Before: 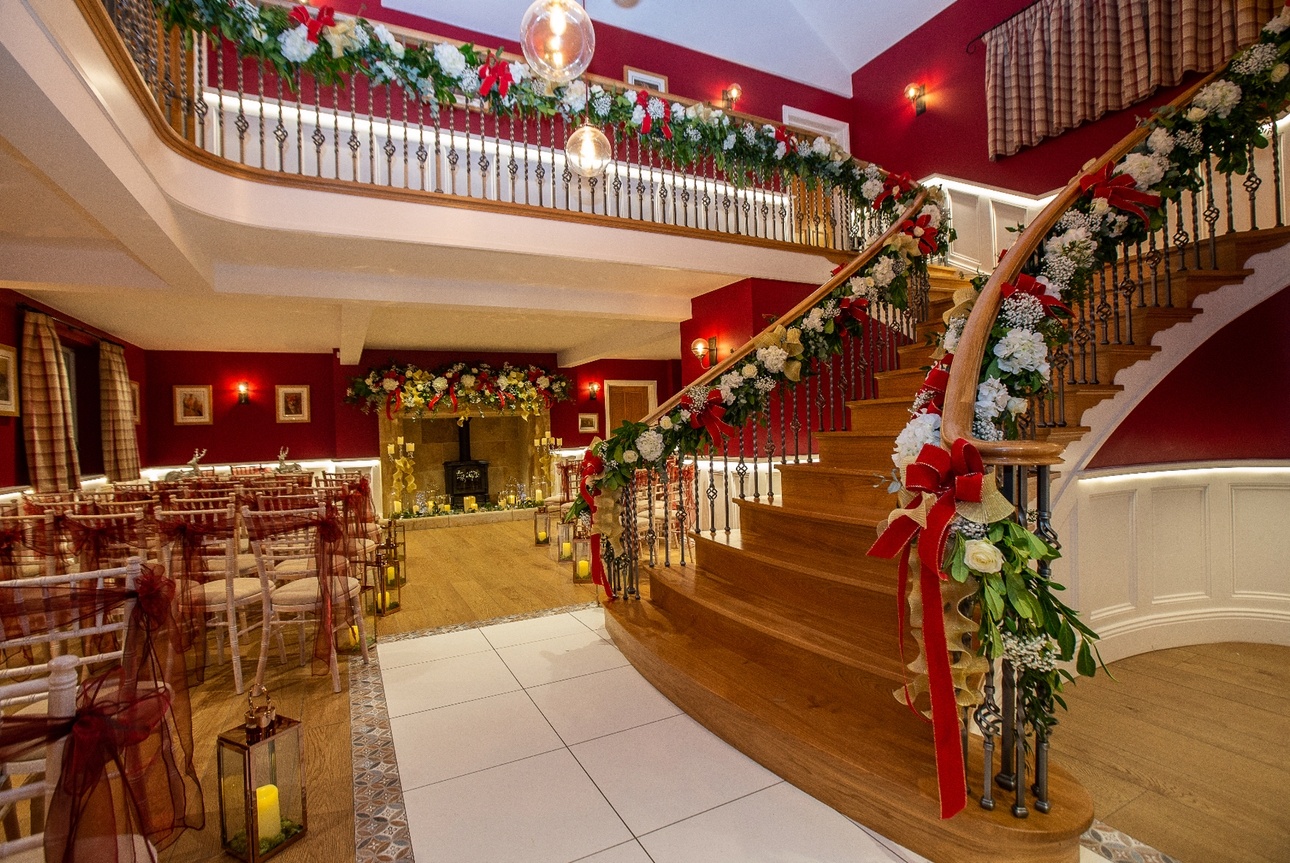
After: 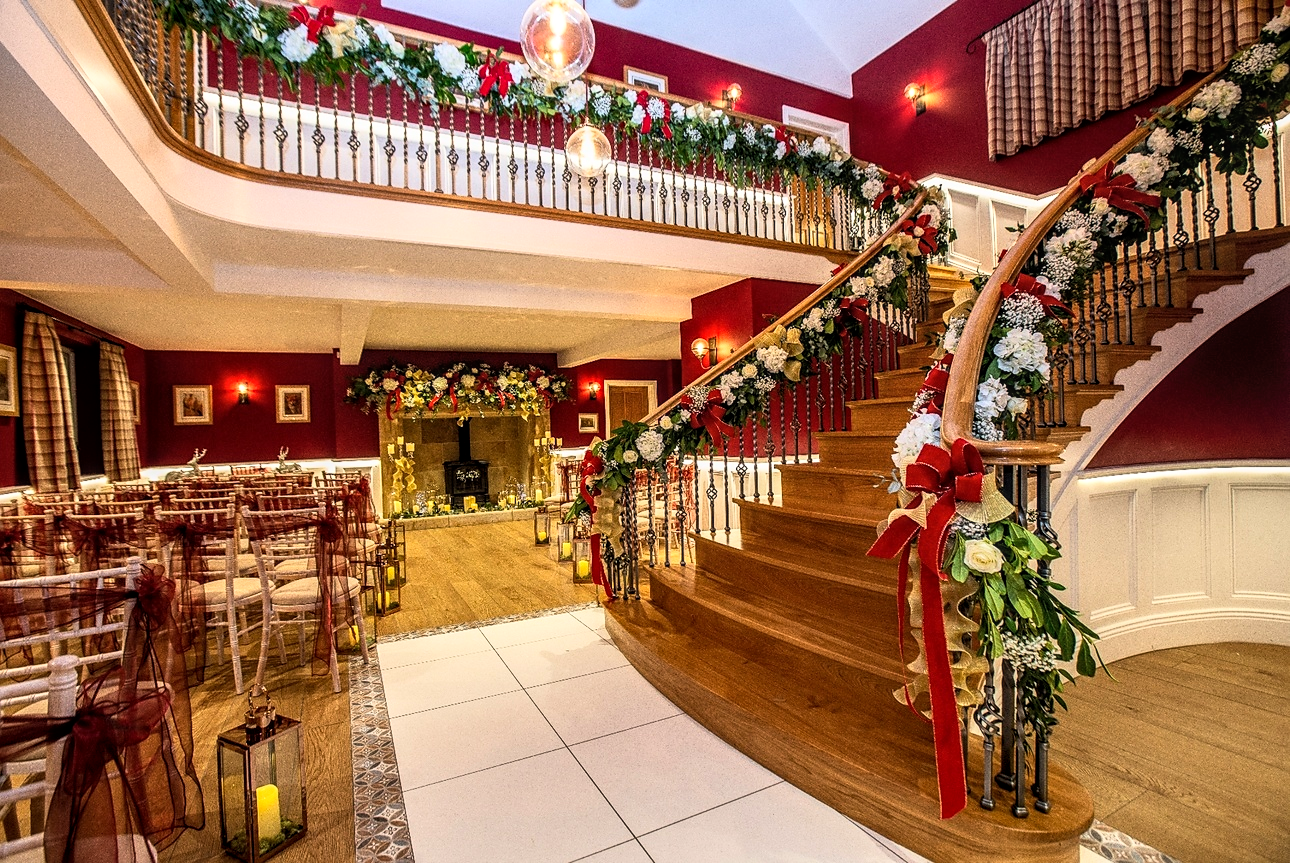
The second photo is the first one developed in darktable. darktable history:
sharpen: radius 1.559, amount 0.373, threshold 1.271
local contrast: on, module defaults
base curve: curves: ch0 [(0, 0) (0.005, 0.002) (0.193, 0.295) (0.399, 0.664) (0.75, 0.928) (1, 1)]
shadows and highlights: radius 133.83, soften with gaussian
